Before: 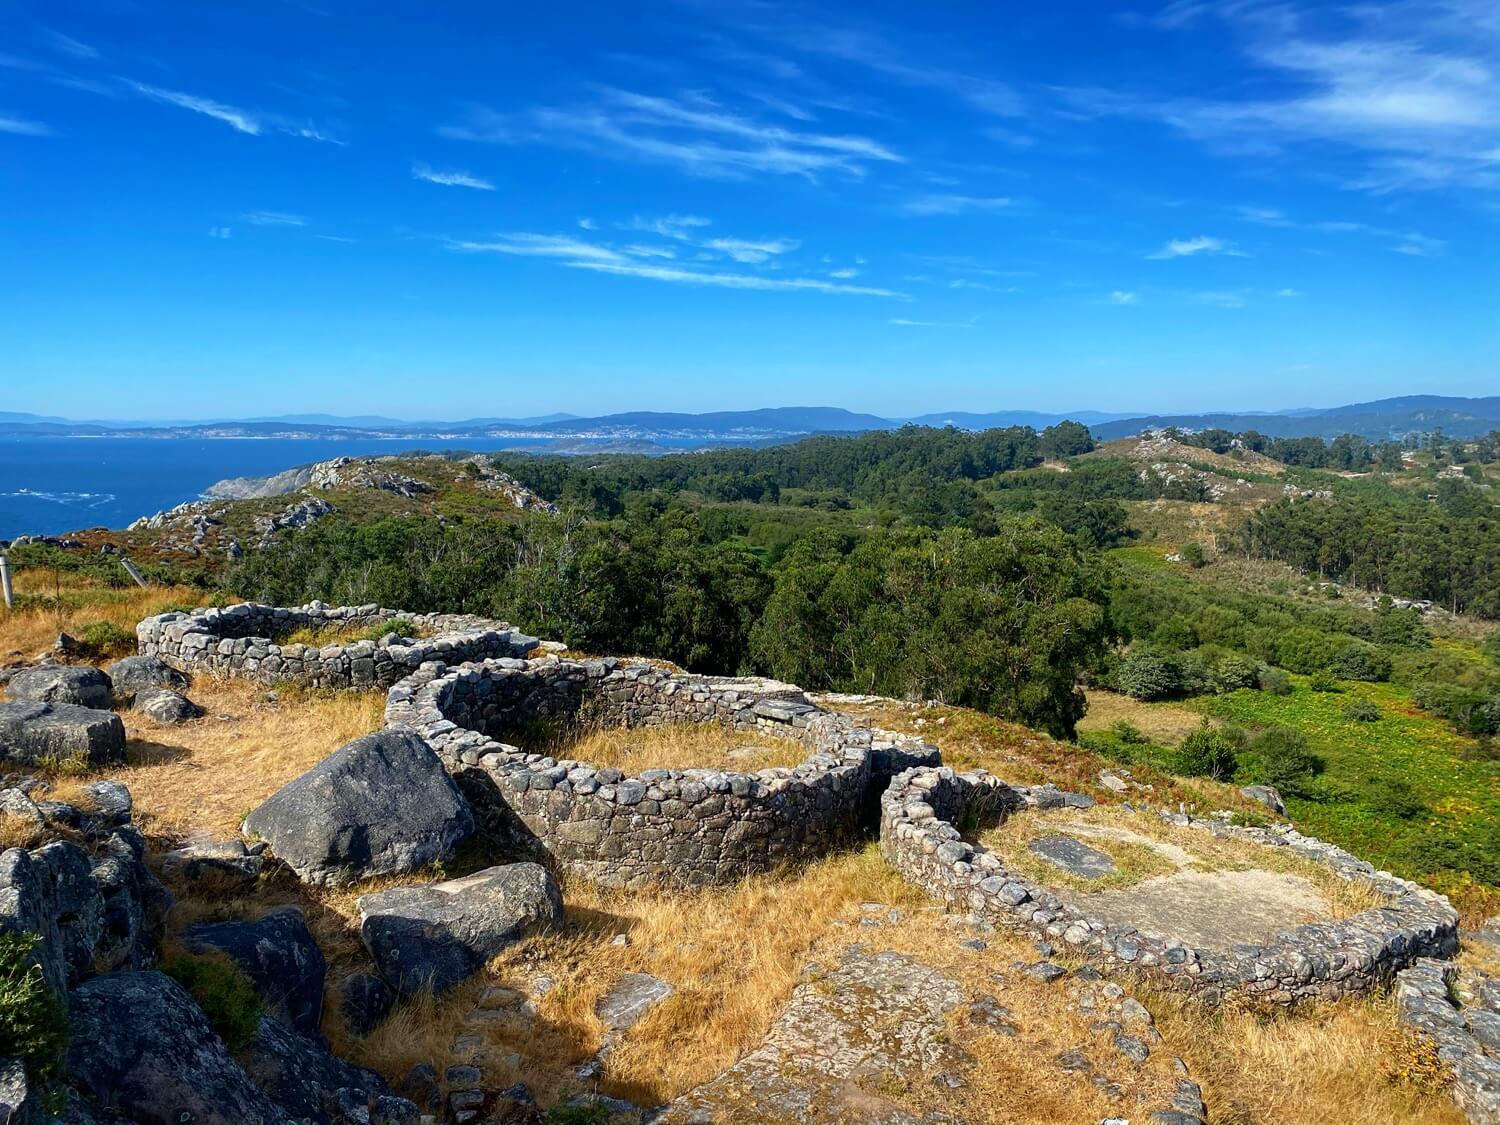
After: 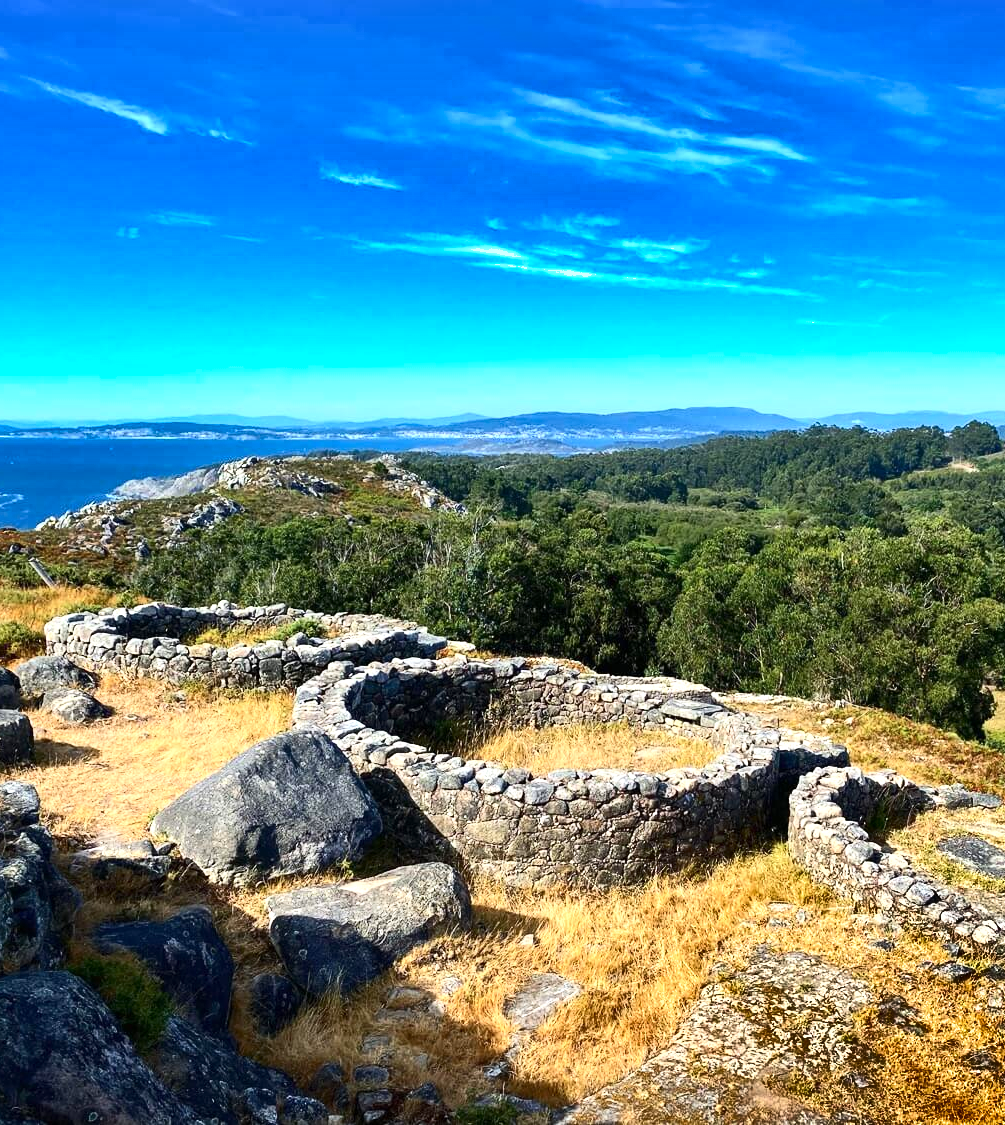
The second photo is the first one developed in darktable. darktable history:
crop and rotate: left 6.166%, right 26.83%
exposure: exposure 0.664 EV, compensate highlight preservation false
tone equalizer: edges refinement/feathering 500, mask exposure compensation -1.57 EV, preserve details no
contrast brightness saturation: contrast 0.243, brightness 0.09
shadows and highlights: shadows 19.41, highlights -85.1, soften with gaussian
